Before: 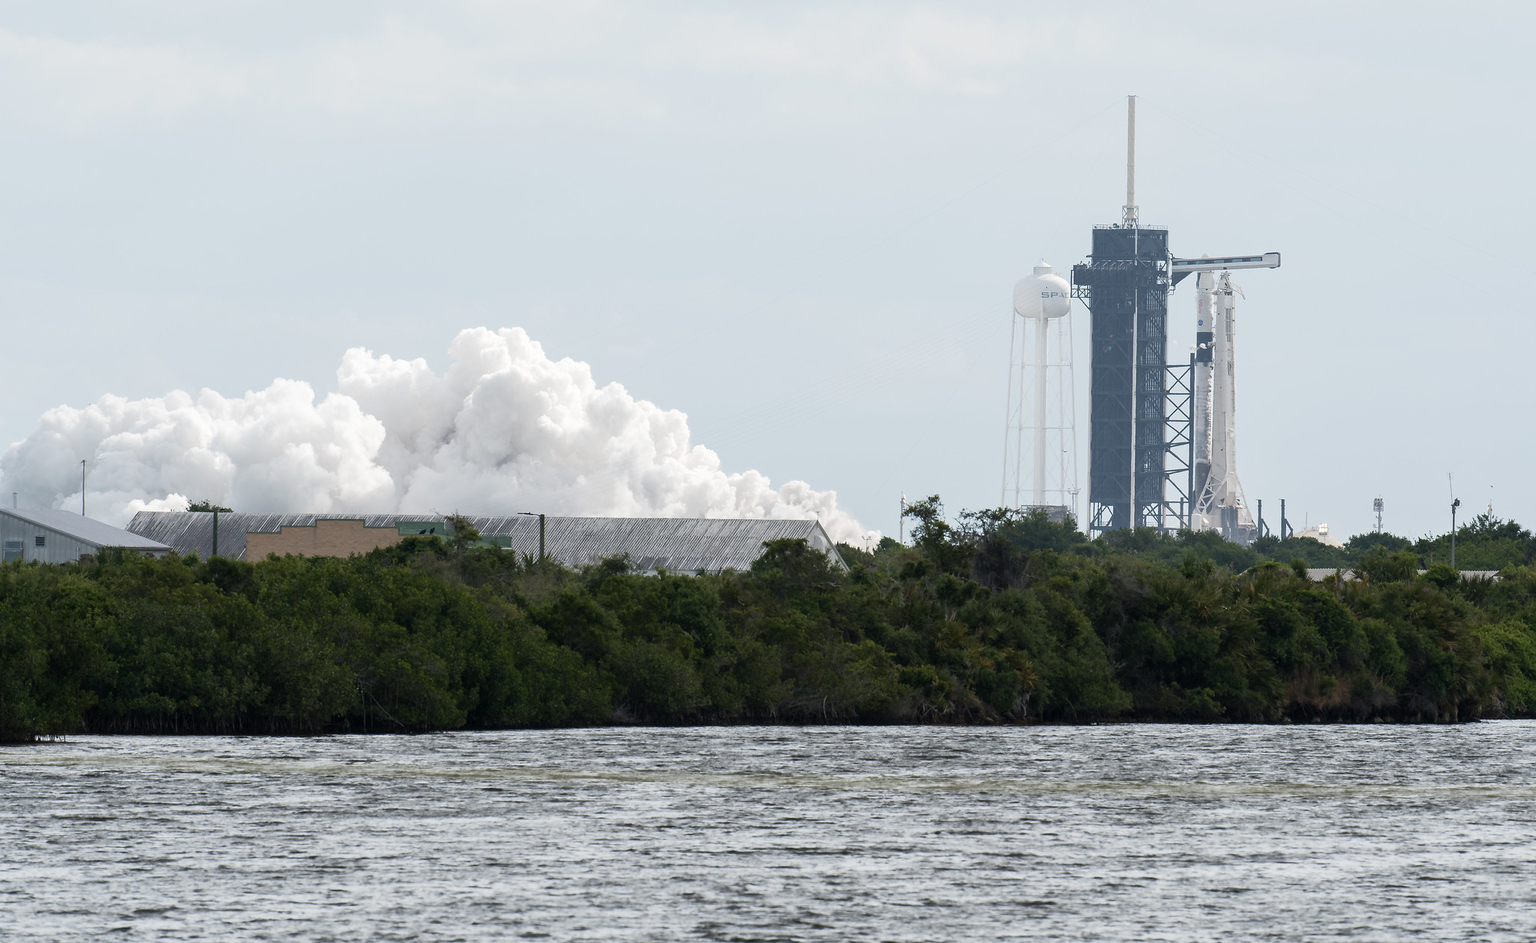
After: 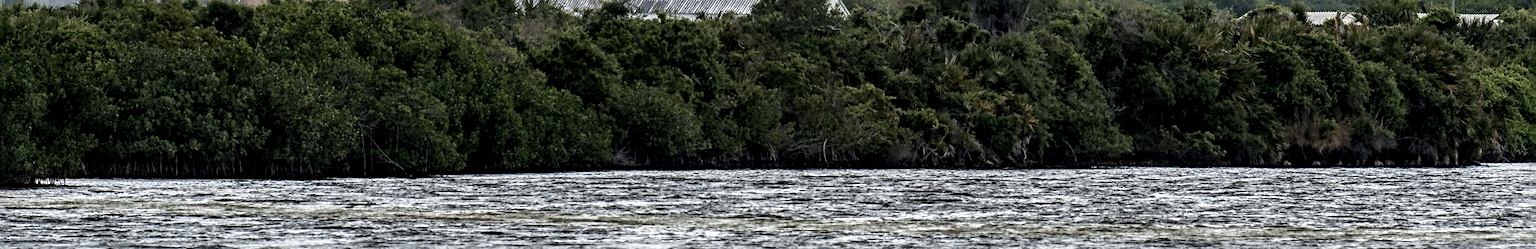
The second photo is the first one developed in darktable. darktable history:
sharpen: radius 3.965
crop and rotate: top 59.061%, bottom 14.445%
local contrast: highlights 19%, detail 186%
